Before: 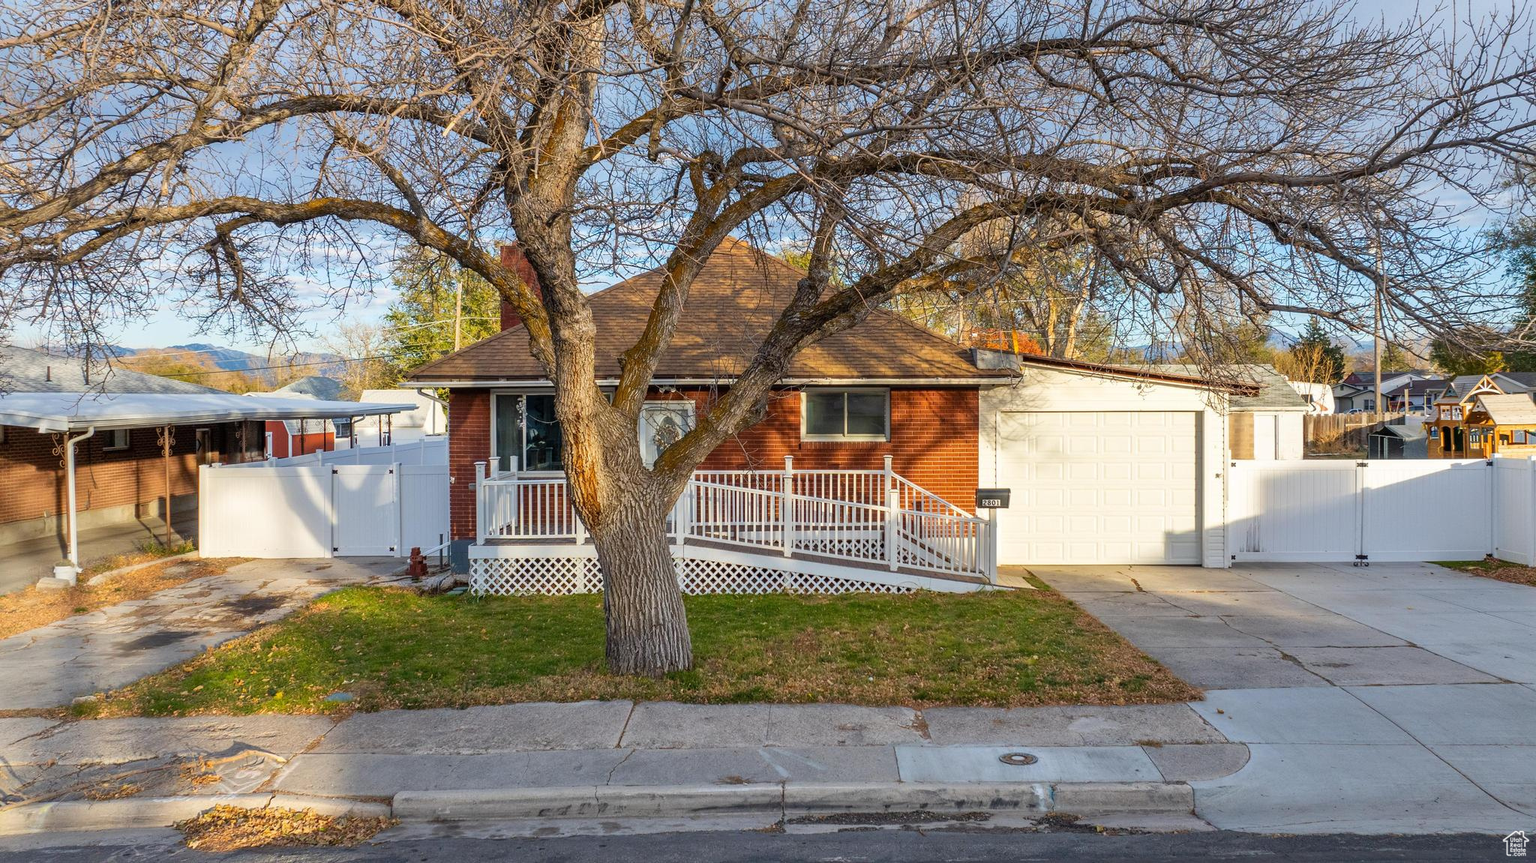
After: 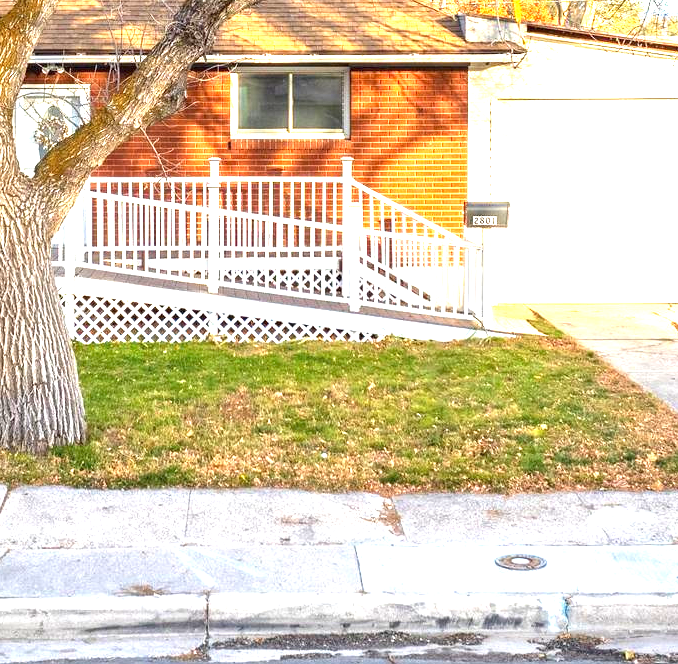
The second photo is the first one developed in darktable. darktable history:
exposure: exposure 2 EV, compensate highlight preservation false
crop: left 40.878%, top 39.176%, right 25.993%, bottom 3.081%
